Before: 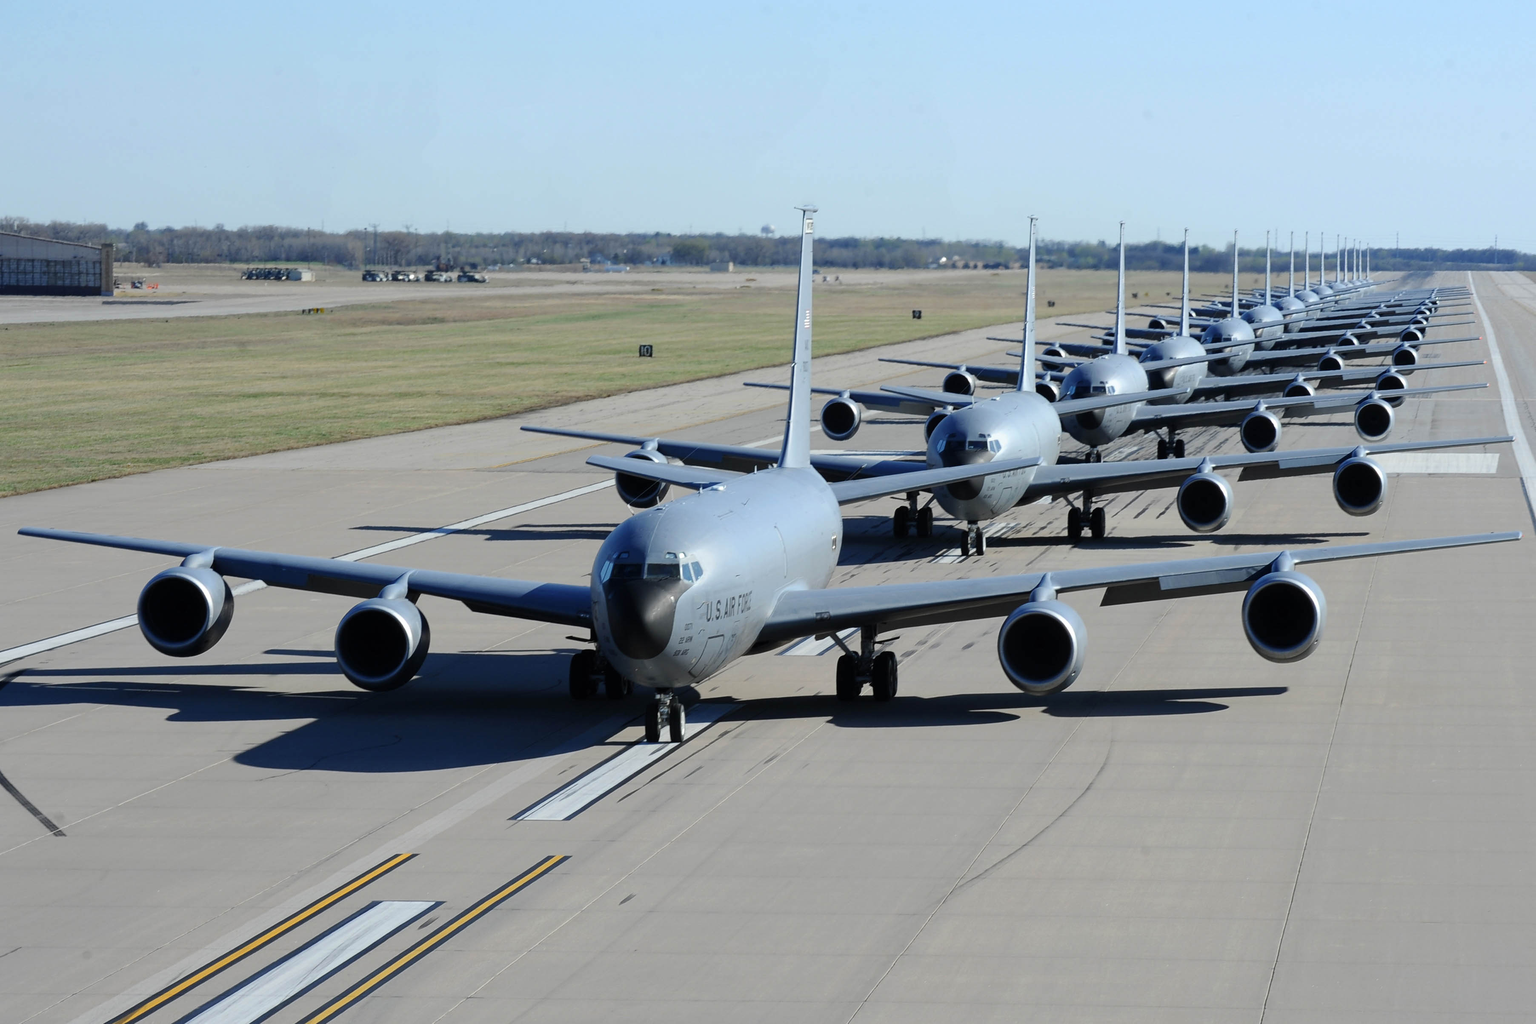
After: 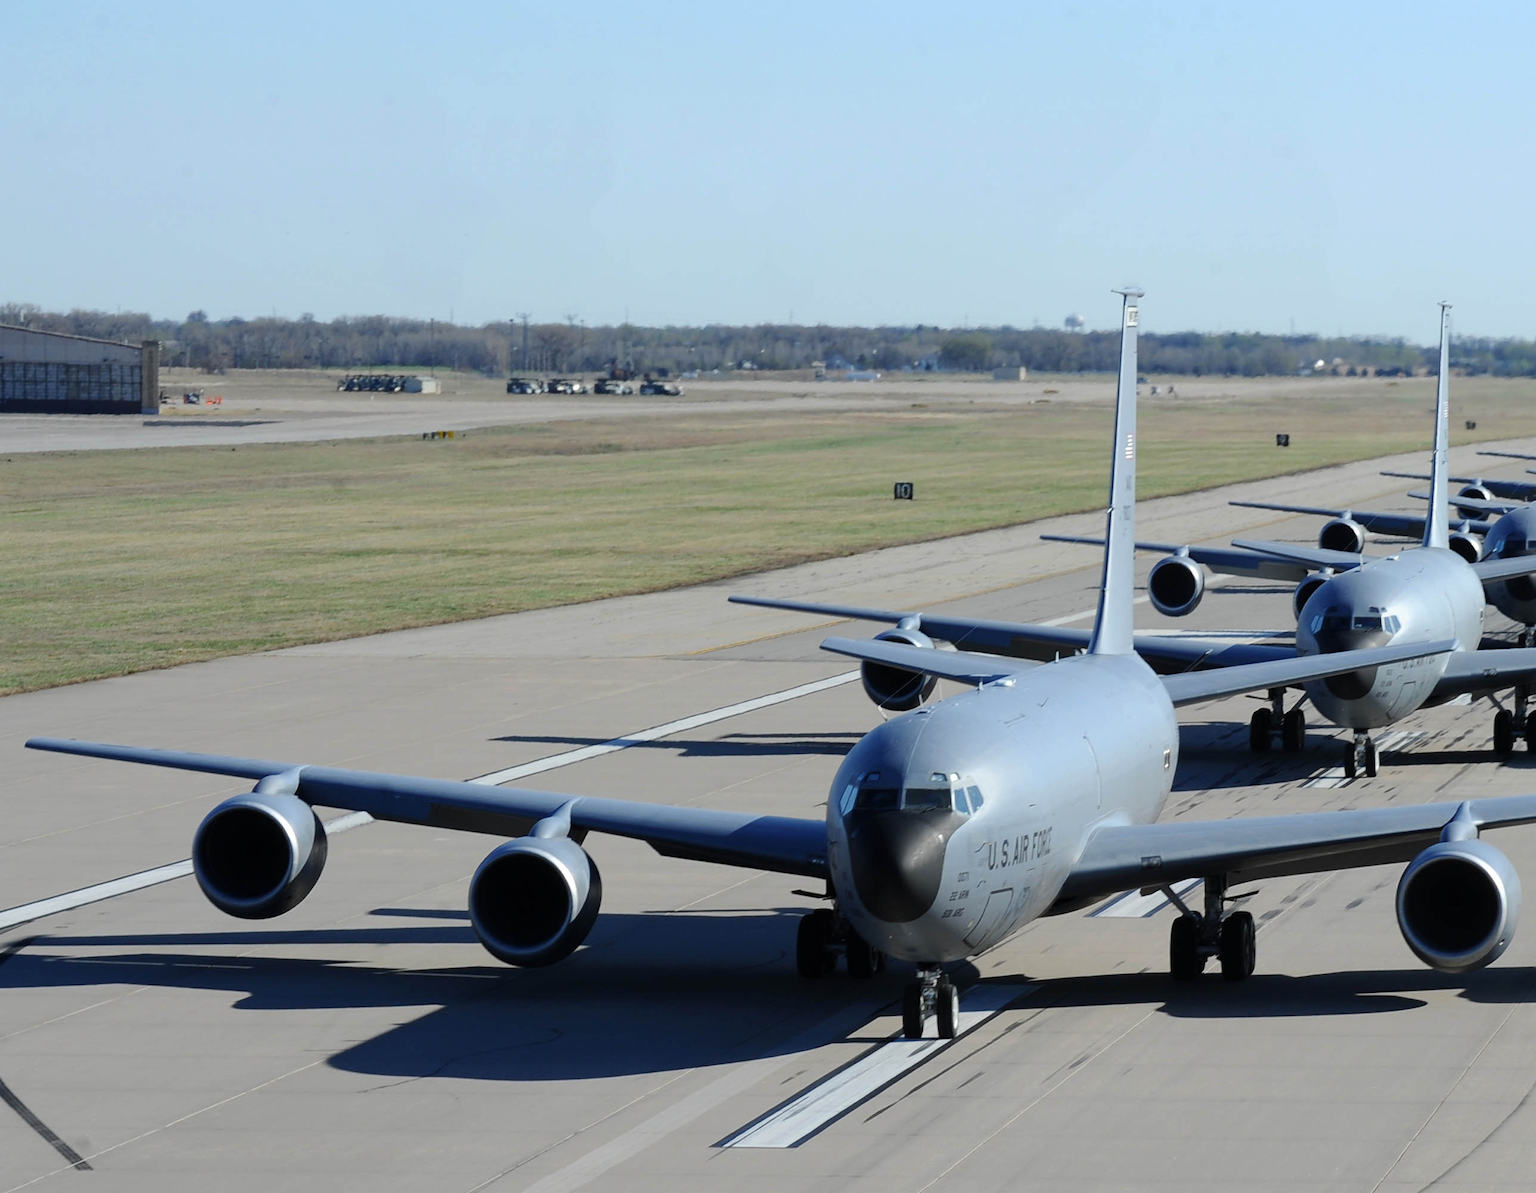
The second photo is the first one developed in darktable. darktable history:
crop: right 28.486%, bottom 16.487%
